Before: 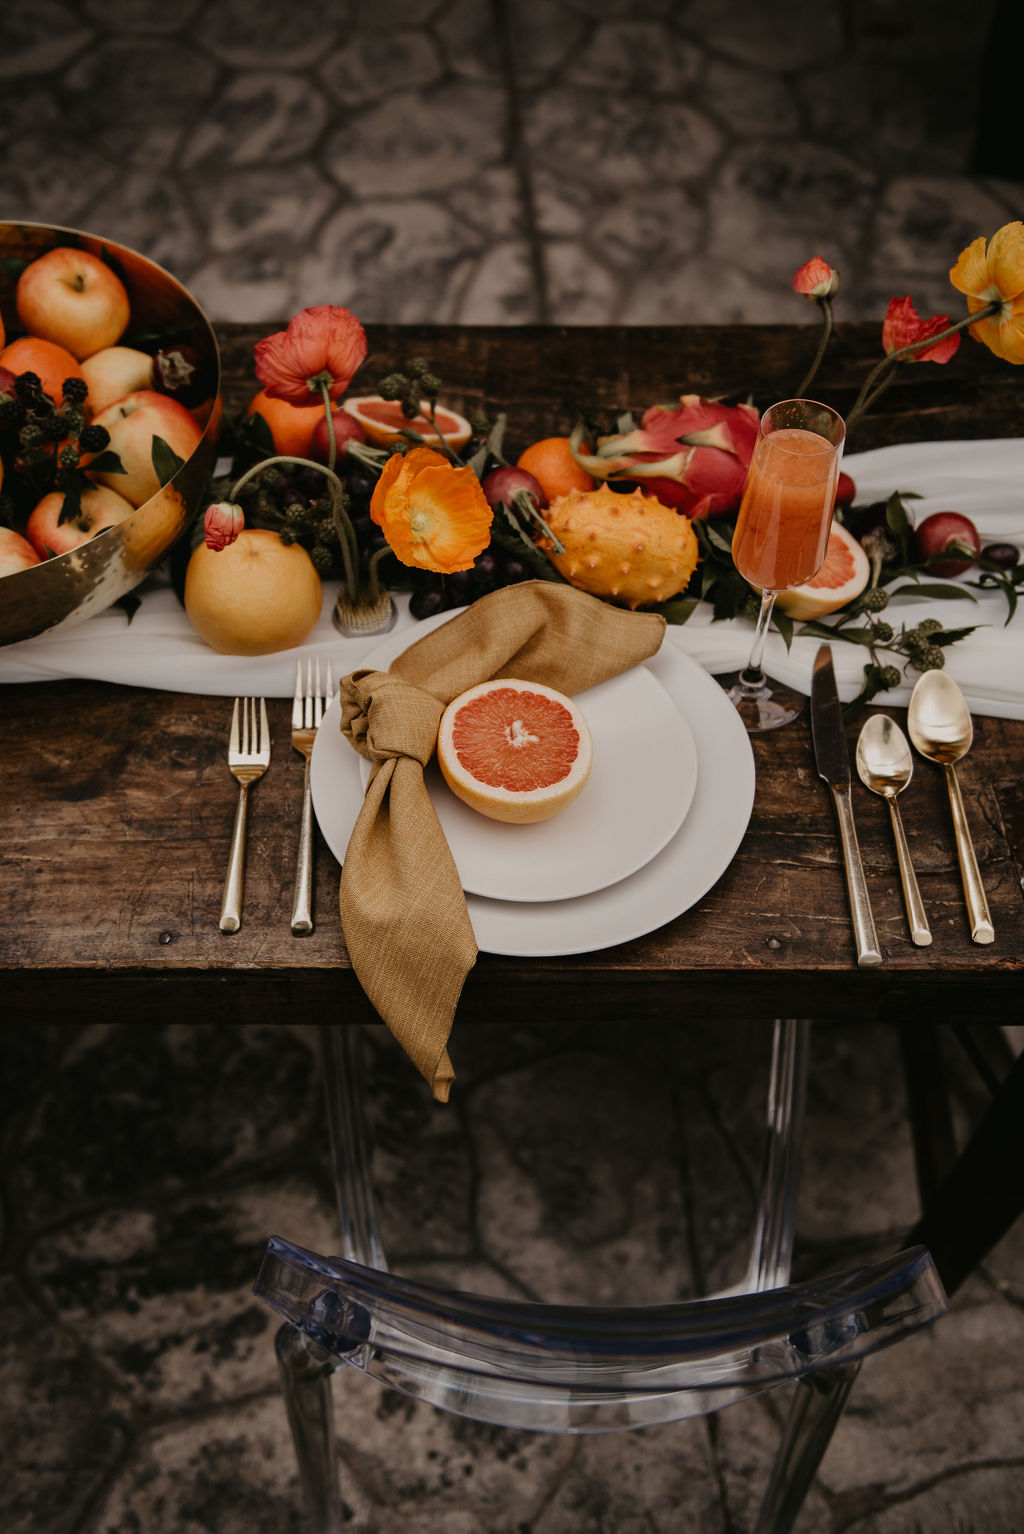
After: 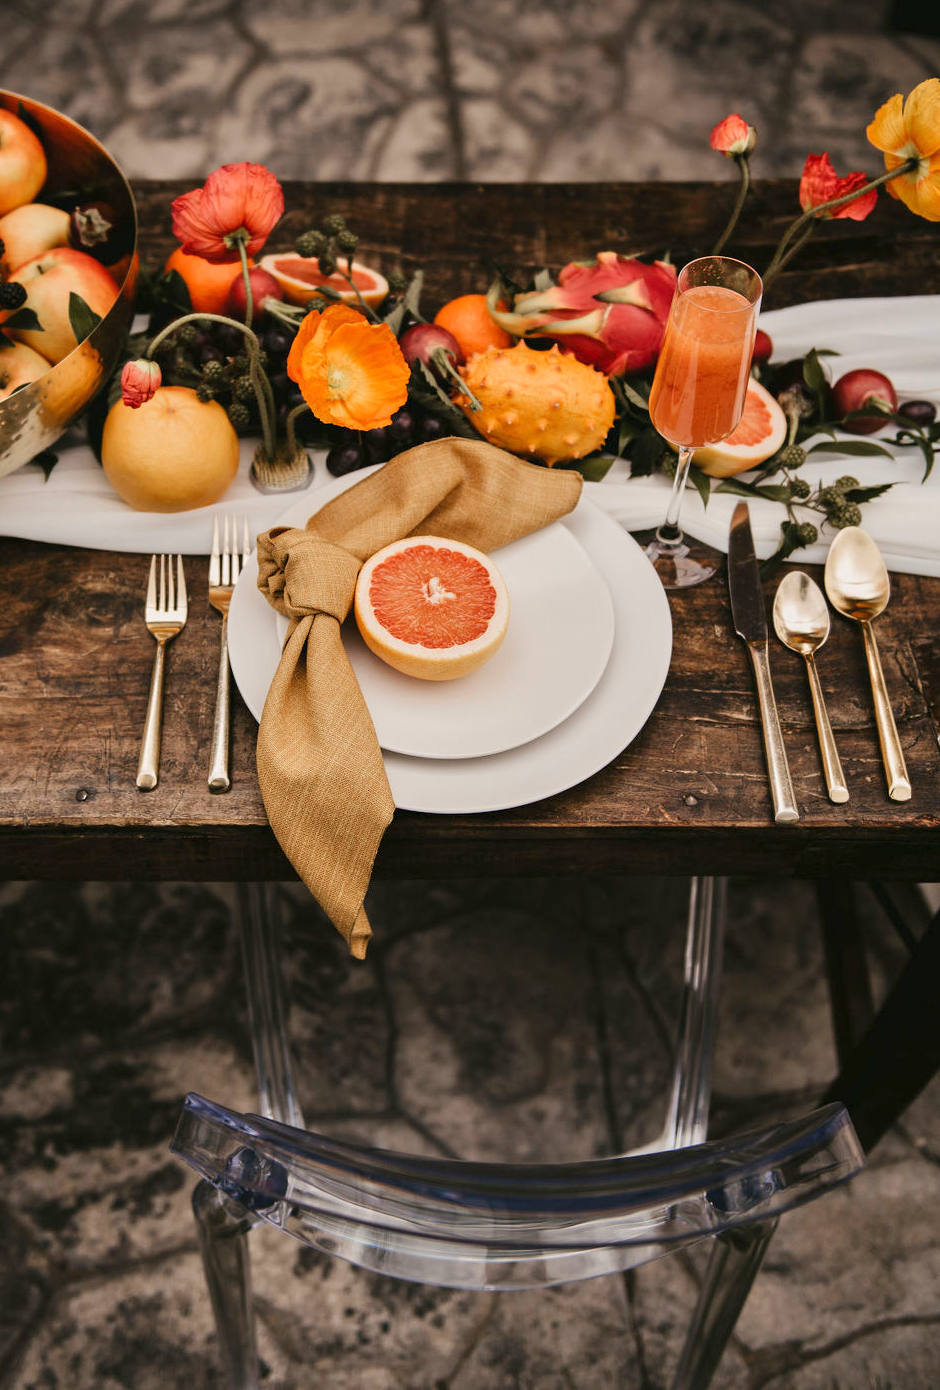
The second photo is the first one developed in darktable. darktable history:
crop and rotate: left 8.108%, top 9.338%
tone equalizer: -8 EV 1.04 EV, -7 EV 1.03 EV, -6 EV 1.01 EV, -5 EV 1.02 EV, -4 EV 0.995 EV, -3 EV 0.746 EV, -2 EV 0.507 EV, -1 EV 0.257 EV, edges refinement/feathering 500, mask exposure compensation -1.57 EV, preserve details guided filter
